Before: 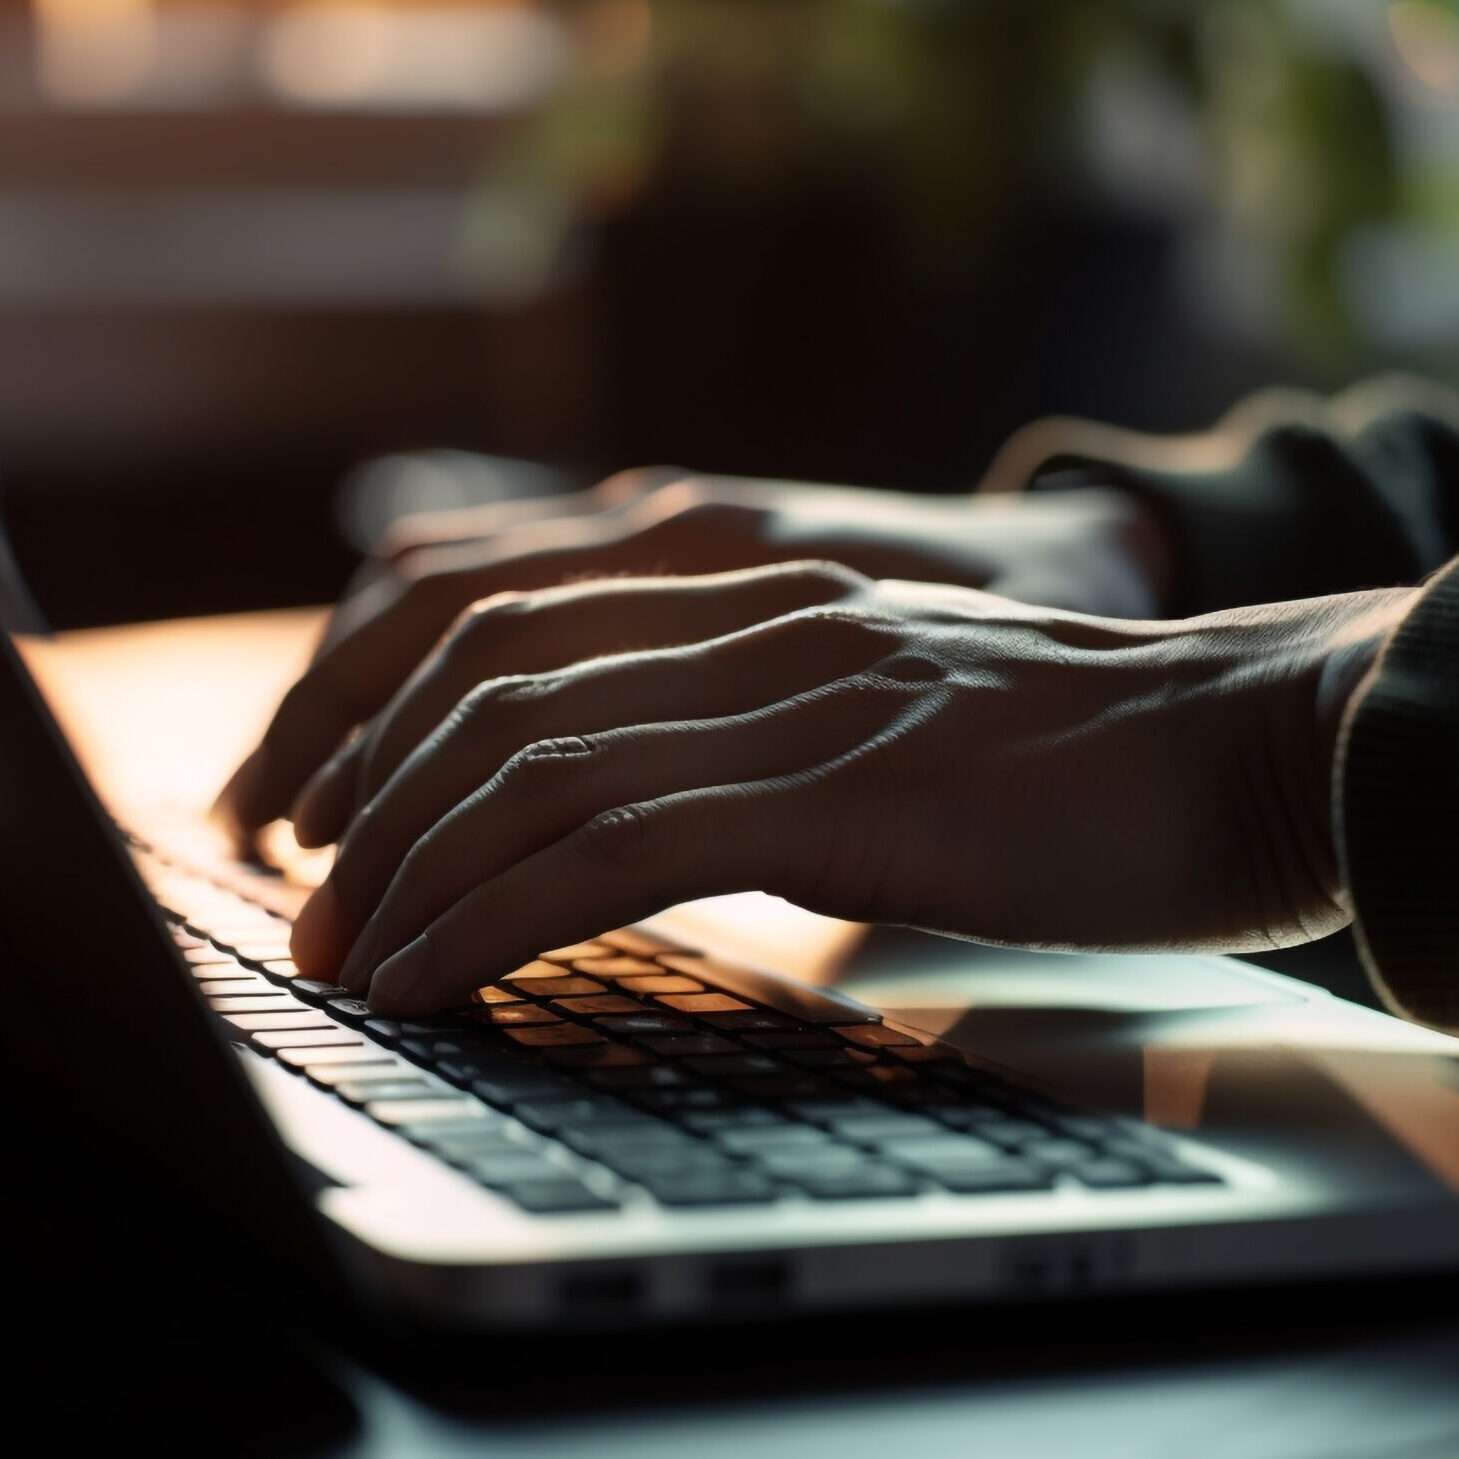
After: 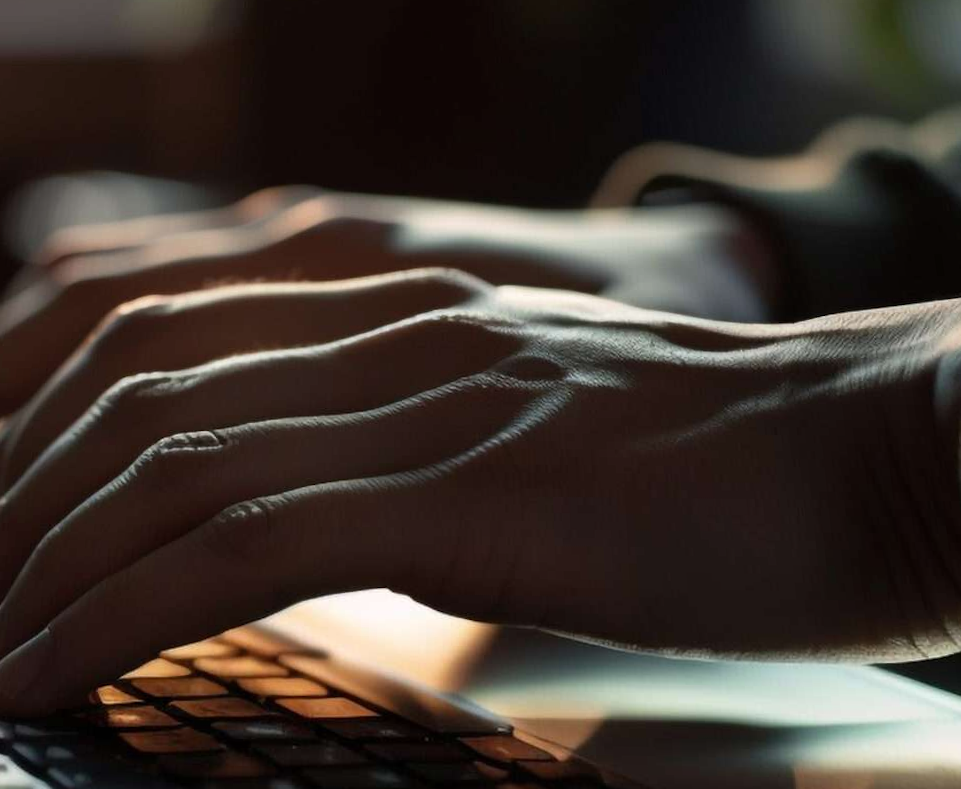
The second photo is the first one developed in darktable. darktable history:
exposure: compensate highlight preservation false
crop: left 18.38%, top 11.092%, right 2.134%, bottom 33.217%
base curve: curves: ch0 [(0, 0) (0.303, 0.277) (1, 1)]
rotate and perspective: rotation 0.72°, lens shift (vertical) -0.352, lens shift (horizontal) -0.051, crop left 0.152, crop right 0.859, crop top 0.019, crop bottom 0.964
